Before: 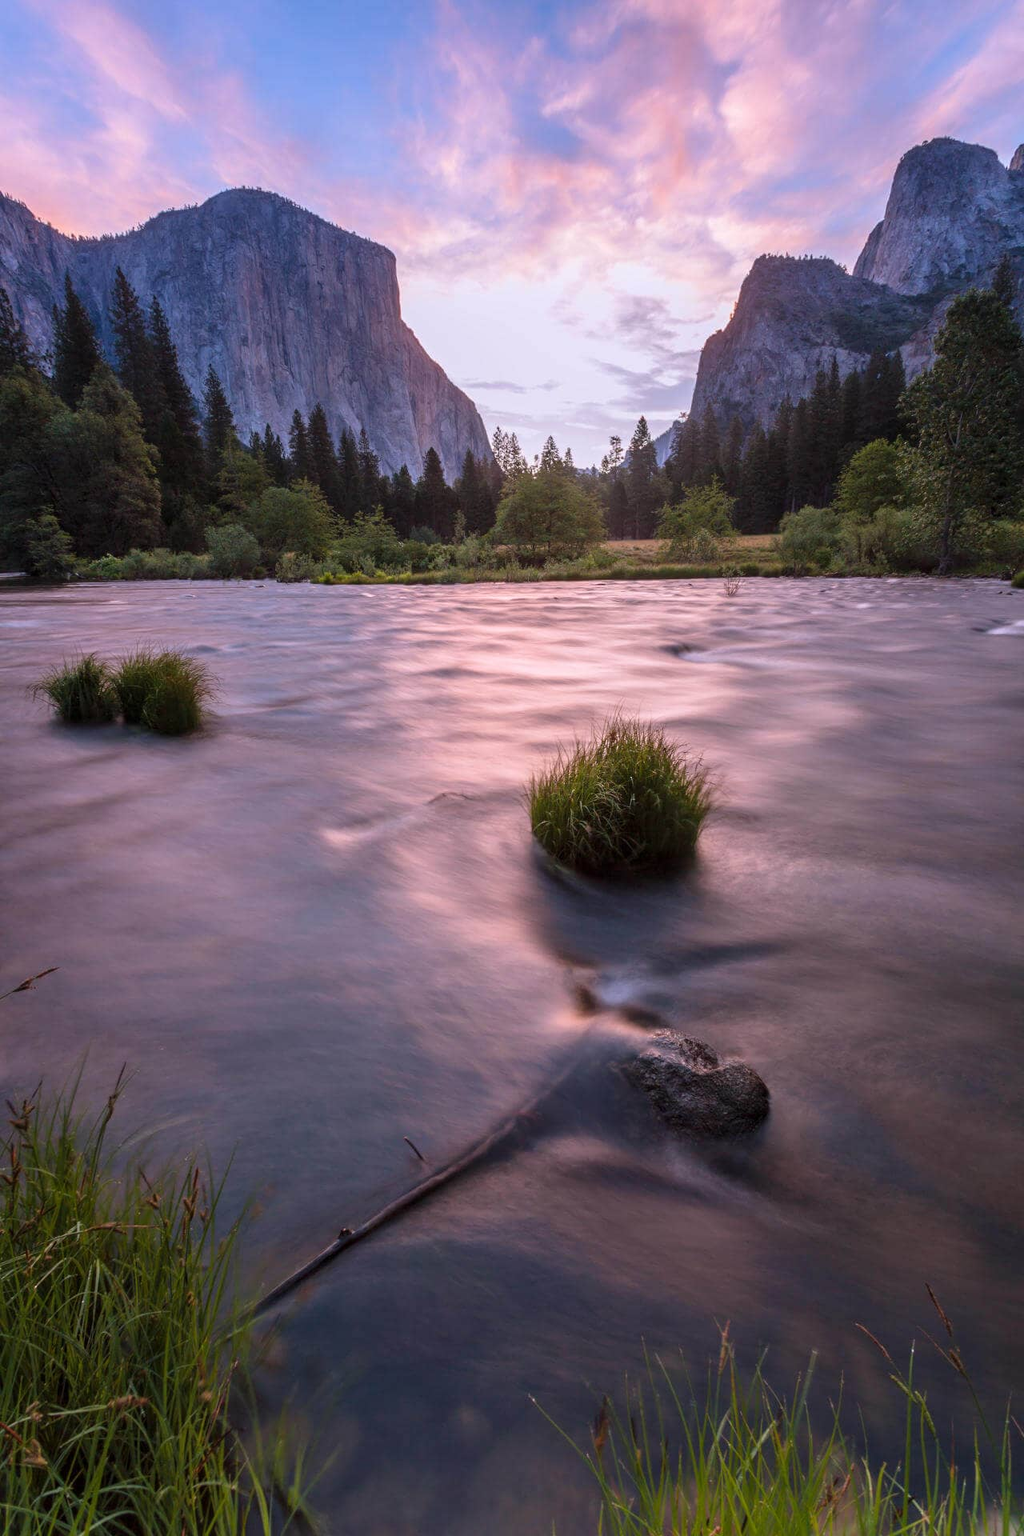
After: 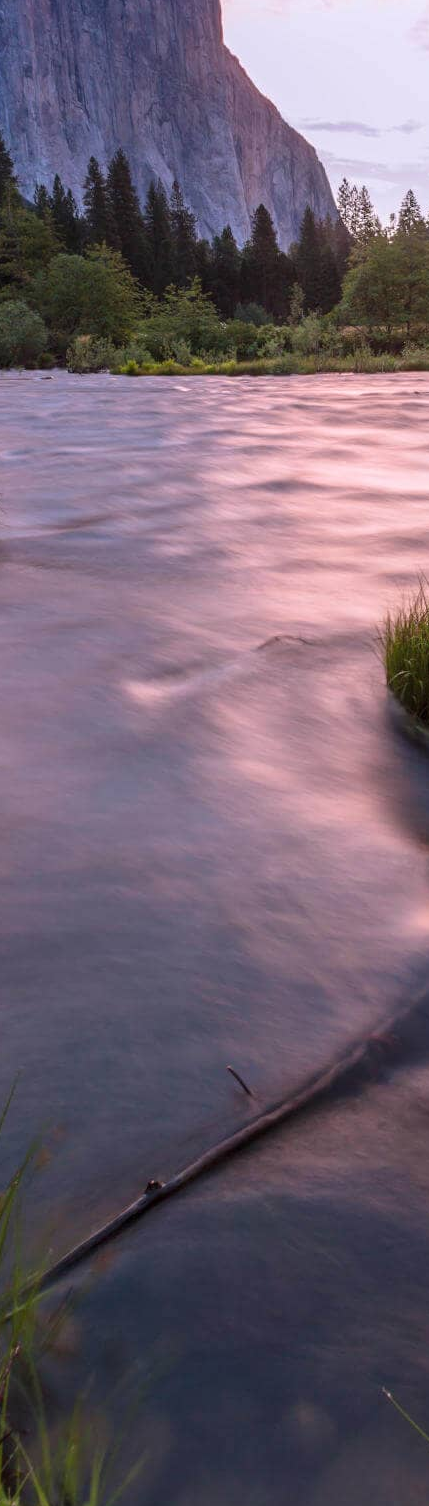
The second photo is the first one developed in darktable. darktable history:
exposure: compensate highlight preservation false
crop and rotate: left 21.77%, top 18.528%, right 44.676%, bottom 2.997%
